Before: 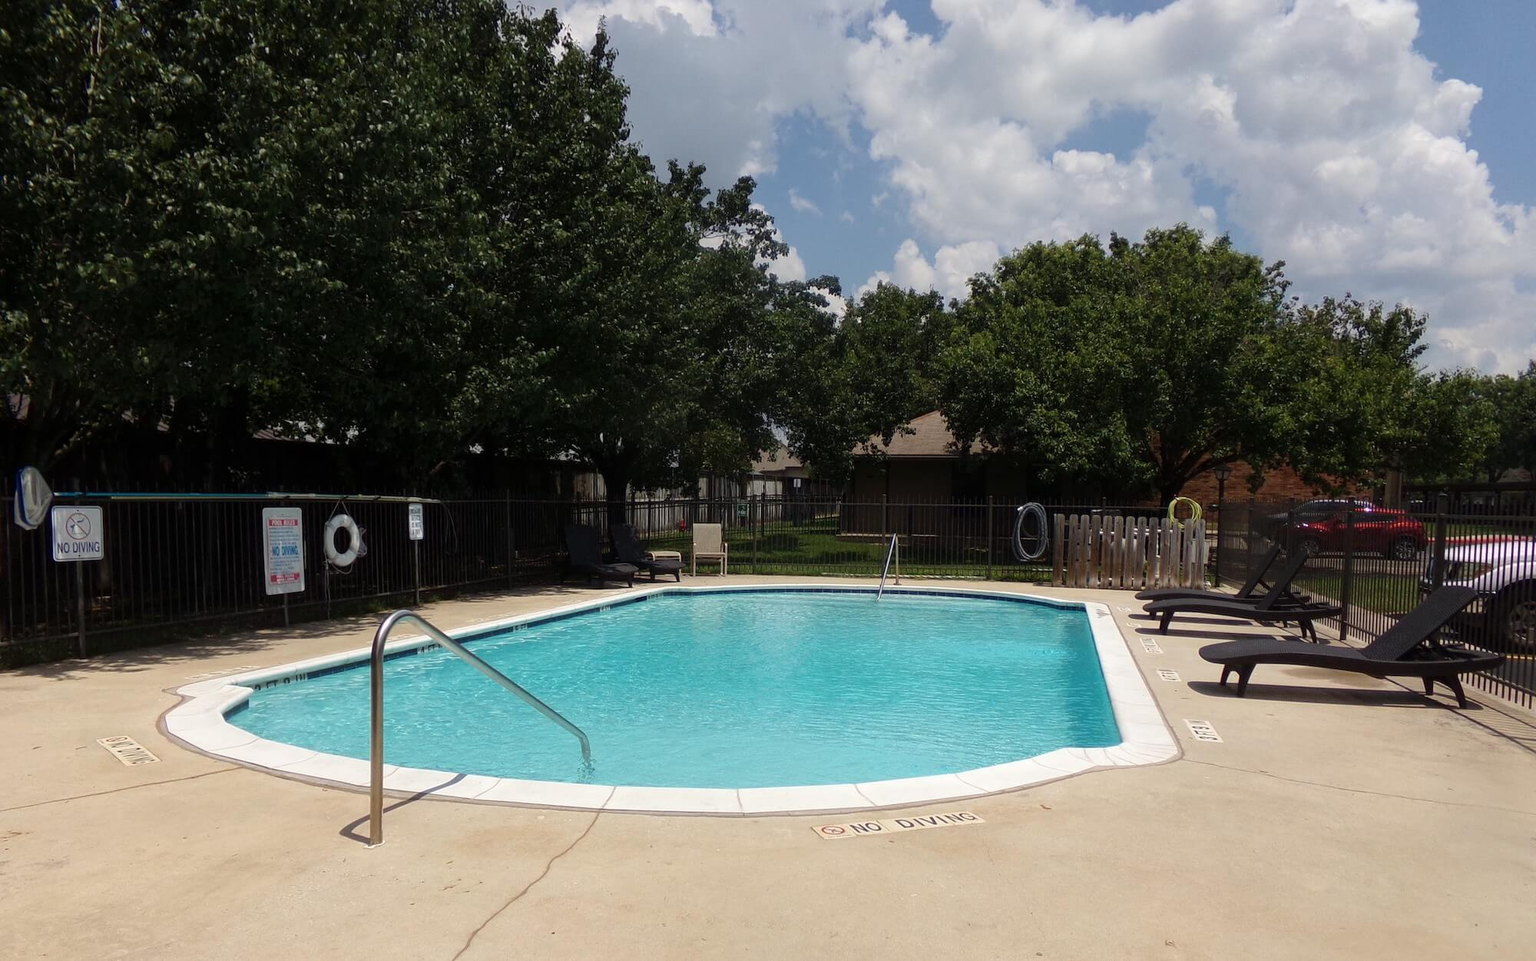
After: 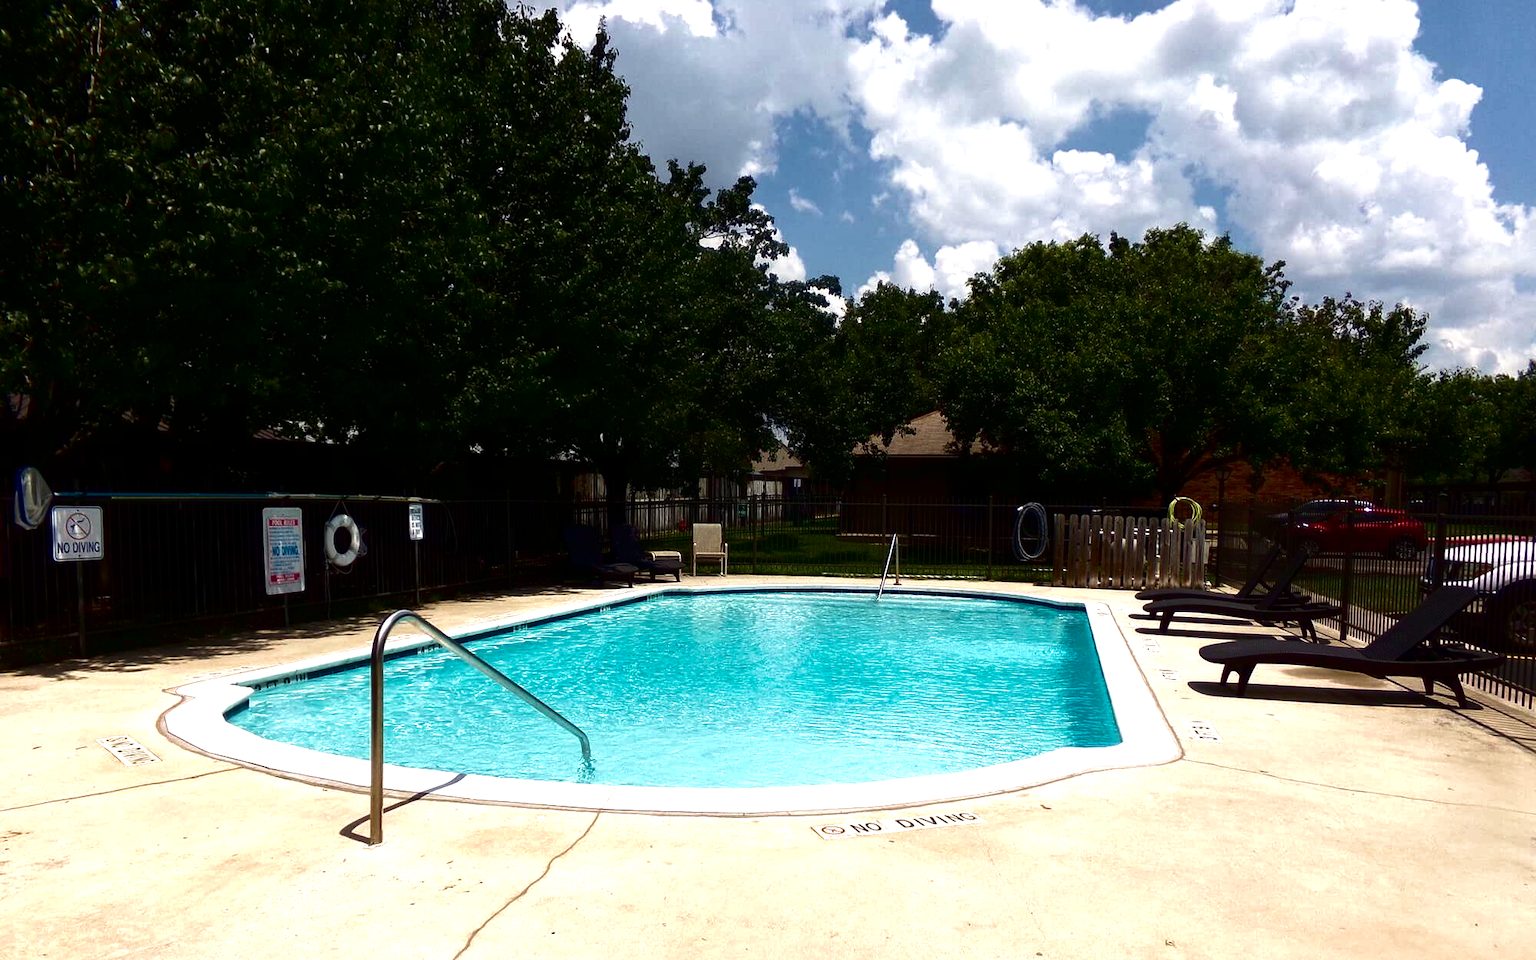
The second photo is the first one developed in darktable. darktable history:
exposure: black level correction 0, exposure 0.9 EV, compensate highlight preservation false
contrast brightness saturation: brightness -0.52
velvia: on, module defaults
